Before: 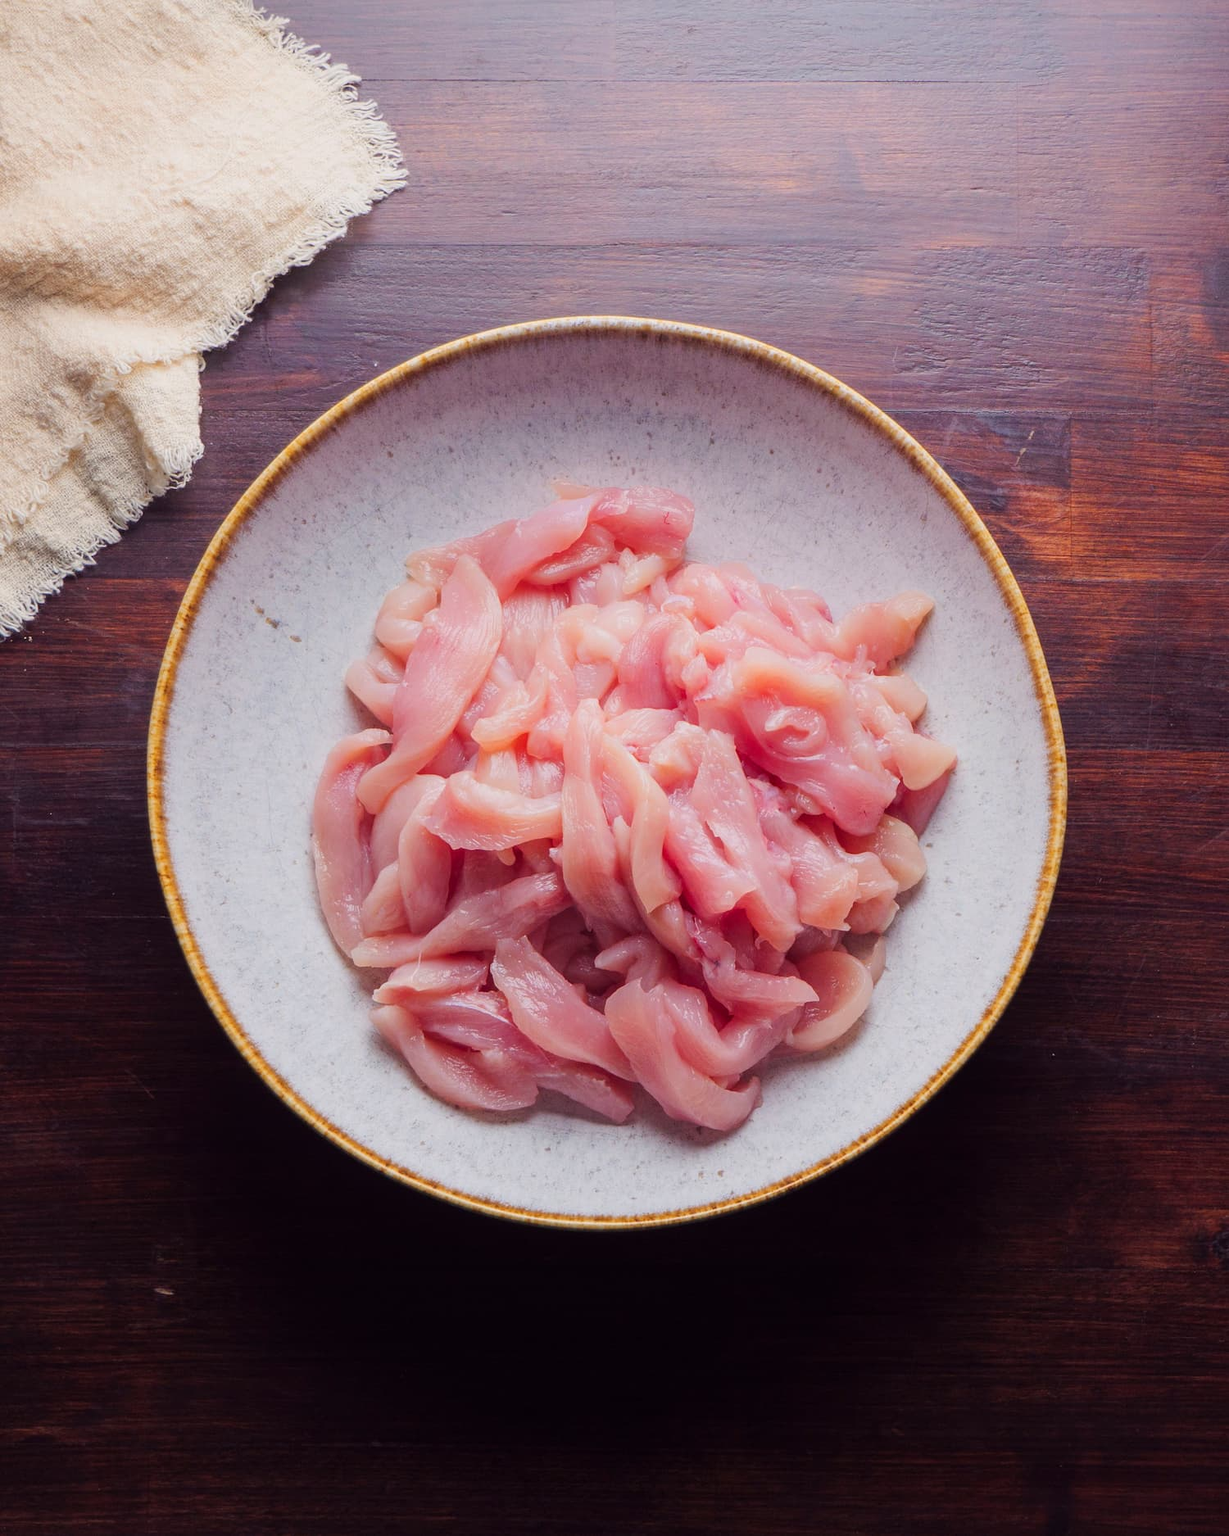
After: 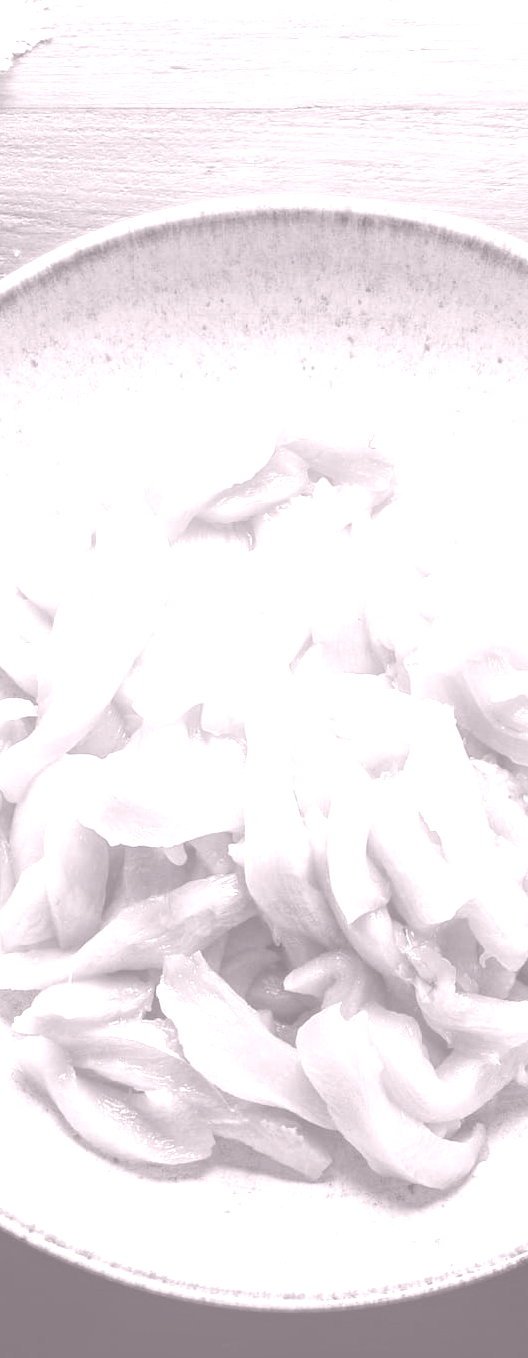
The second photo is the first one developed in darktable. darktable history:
crop and rotate: left 29.476%, top 10.214%, right 35.32%, bottom 17.333%
colorize: hue 25.2°, saturation 83%, source mix 82%, lightness 79%, version 1
local contrast: on, module defaults
